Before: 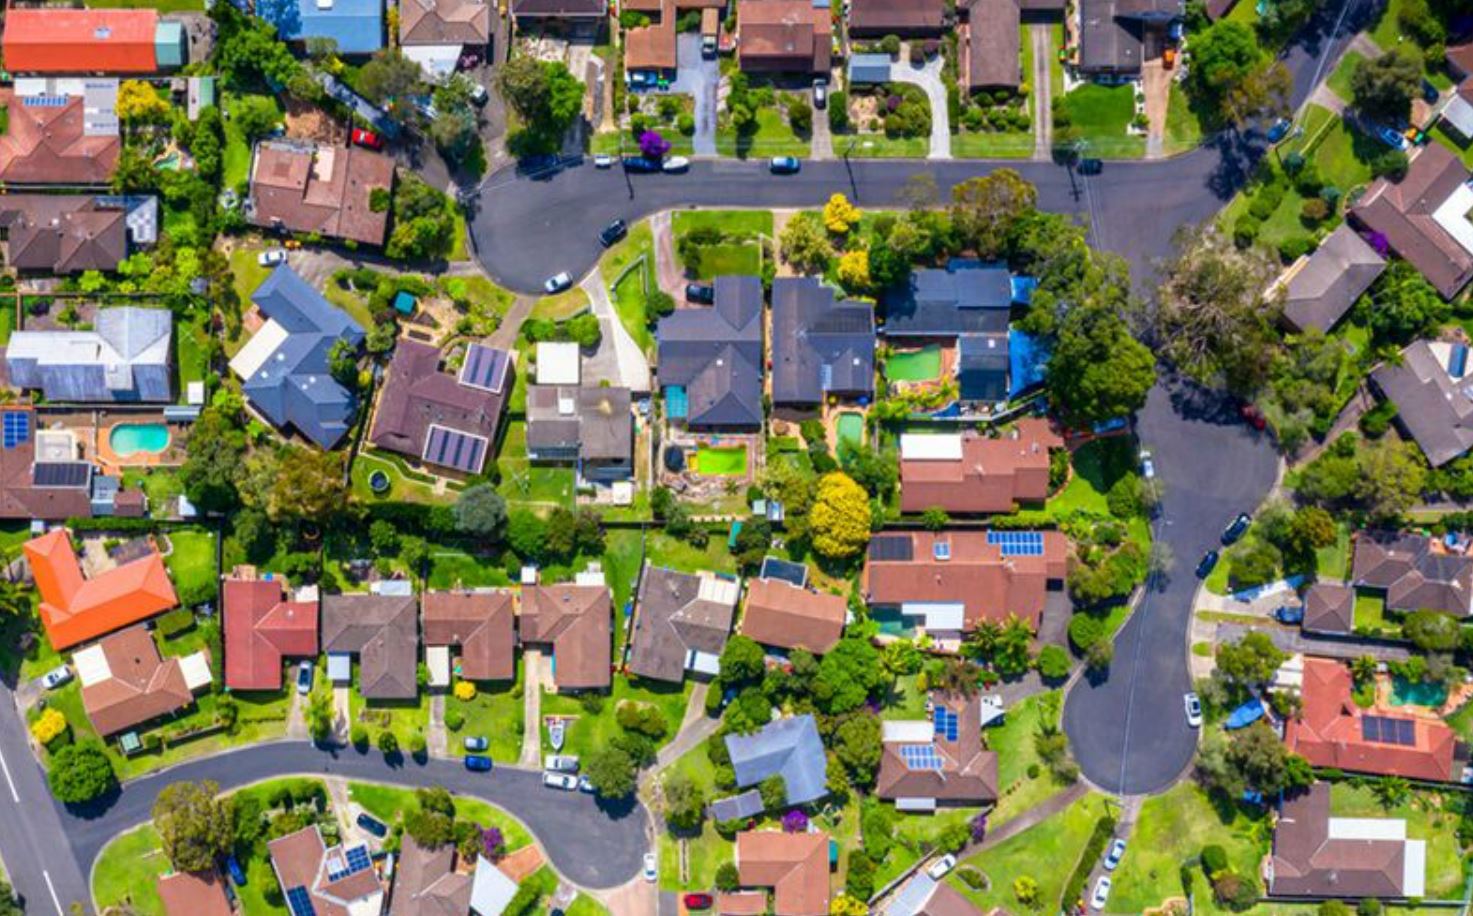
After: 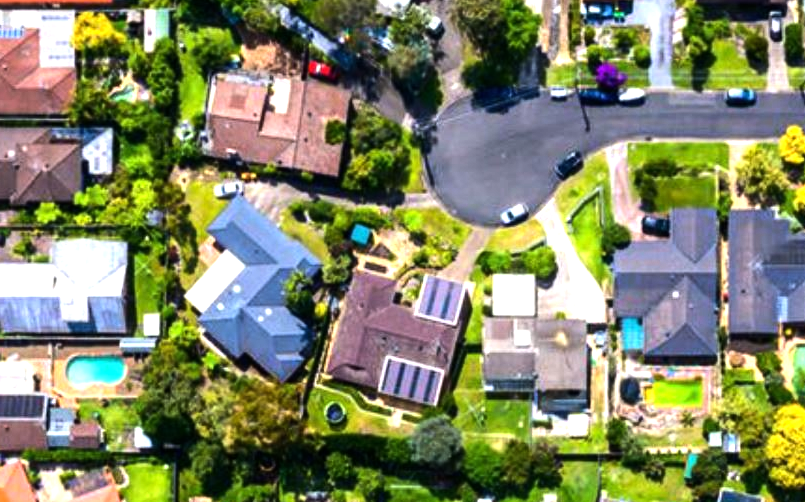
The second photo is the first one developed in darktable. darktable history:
tone equalizer: -8 EV -1.08 EV, -7 EV -1.01 EV, -6 EV -0.867 EV, -5 EV -0.578 EV, -3 EV 0.578 EV, -2 EV 0.867 EV, -1 EV 1.01 EV, +0 EV 1.08 EV, edges refinement/feathering 500, mask exposure compensation -1.57 EV, preserve details no
crop and rotate: left 3.047%, top 7.509%, right 42.236%, bottom 37.598%
